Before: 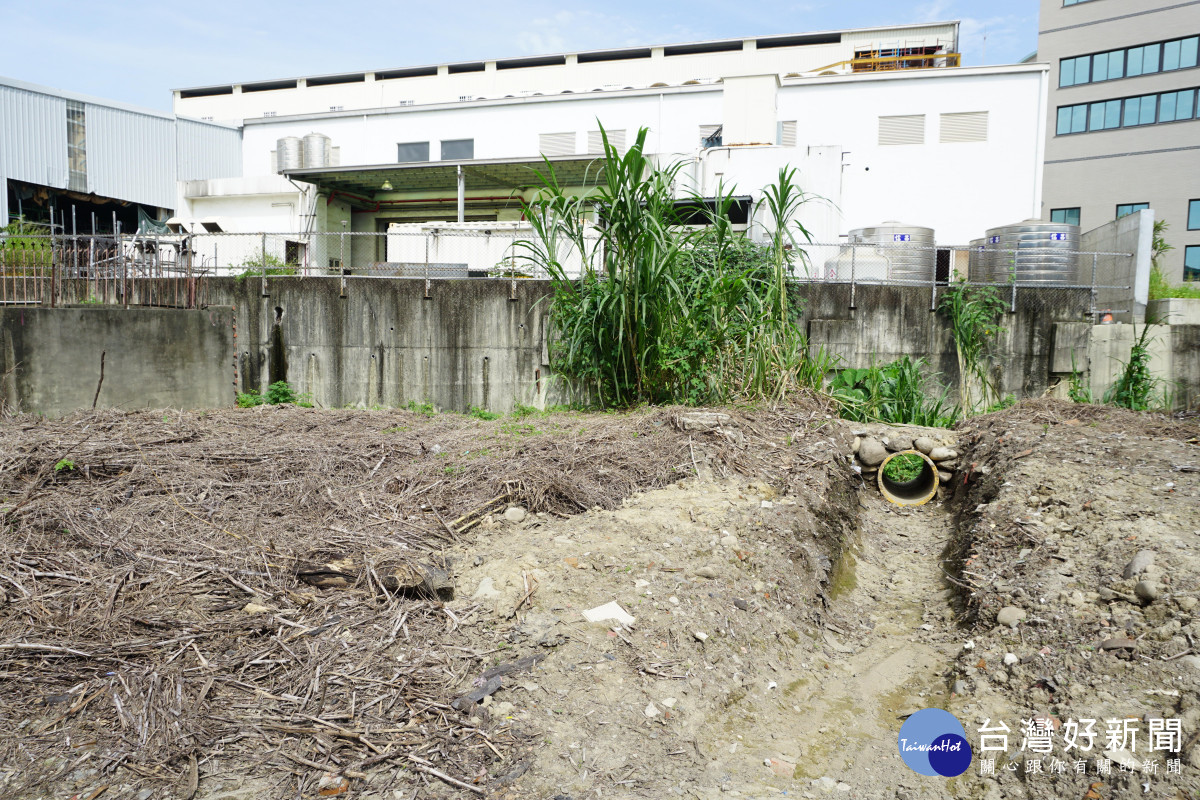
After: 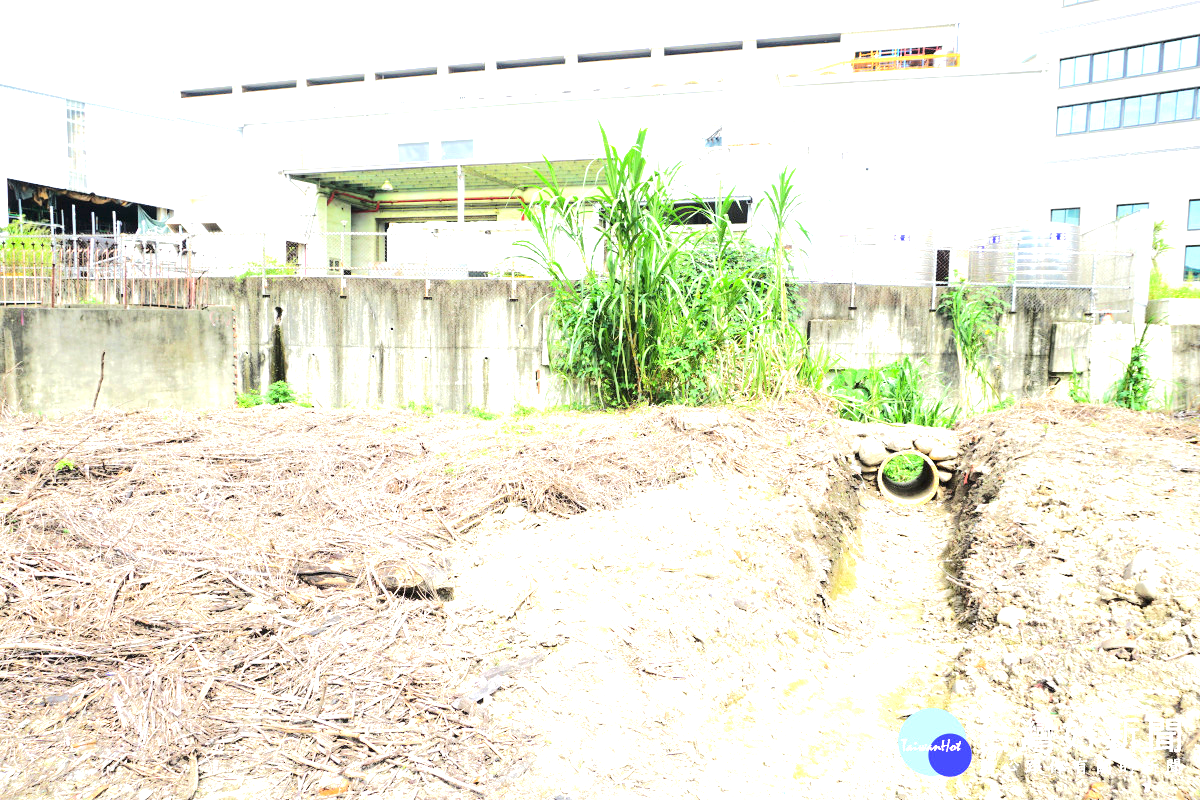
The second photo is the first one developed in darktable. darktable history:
tone equalizer: -7 EV 0.144 EV, -6 EV 0.593 EV, -5 EV 1.14 EV, -4 EV 1.32 EV, -3 EV 1.18 EV, -2 EV 0.6 EV, -1 EV 0.148 EV, edges refinement/feathering 500, mask exposure compensation -1.57 EV, preserve details no
exposure: black level correction 0, exposure 1.742 EV, compensate highlight preservation false
